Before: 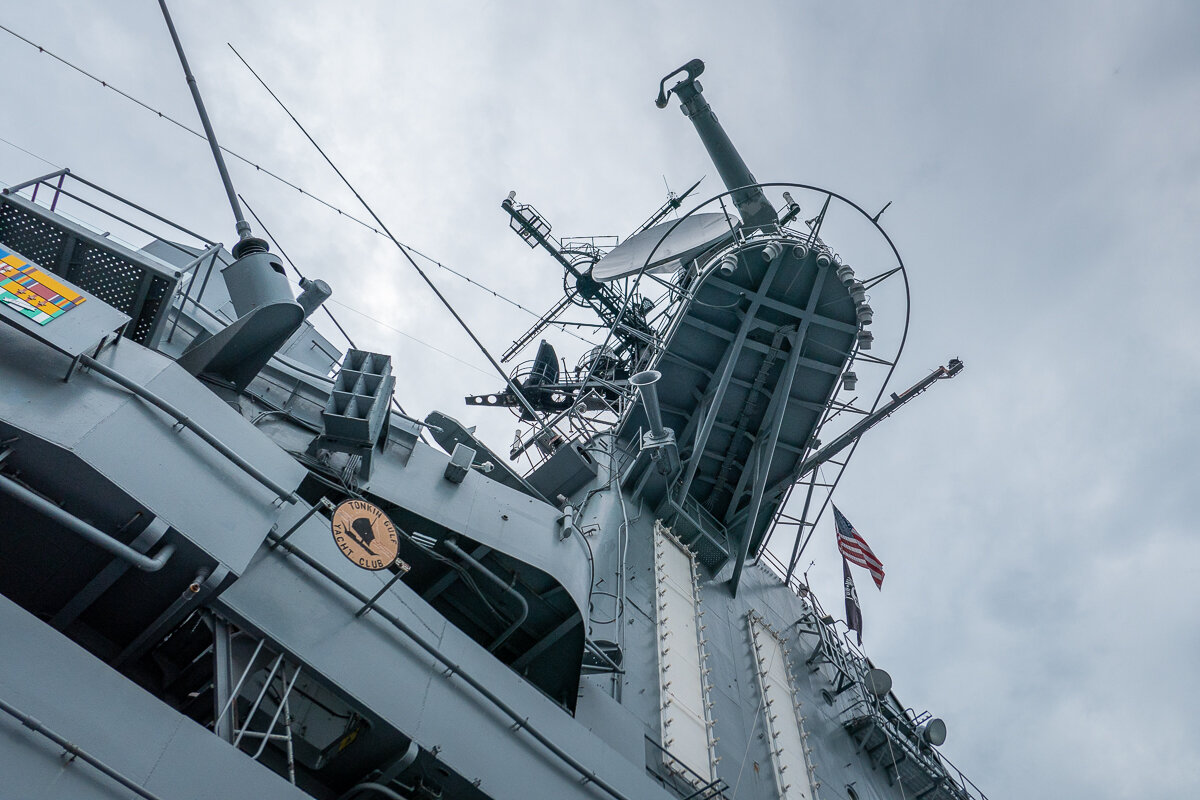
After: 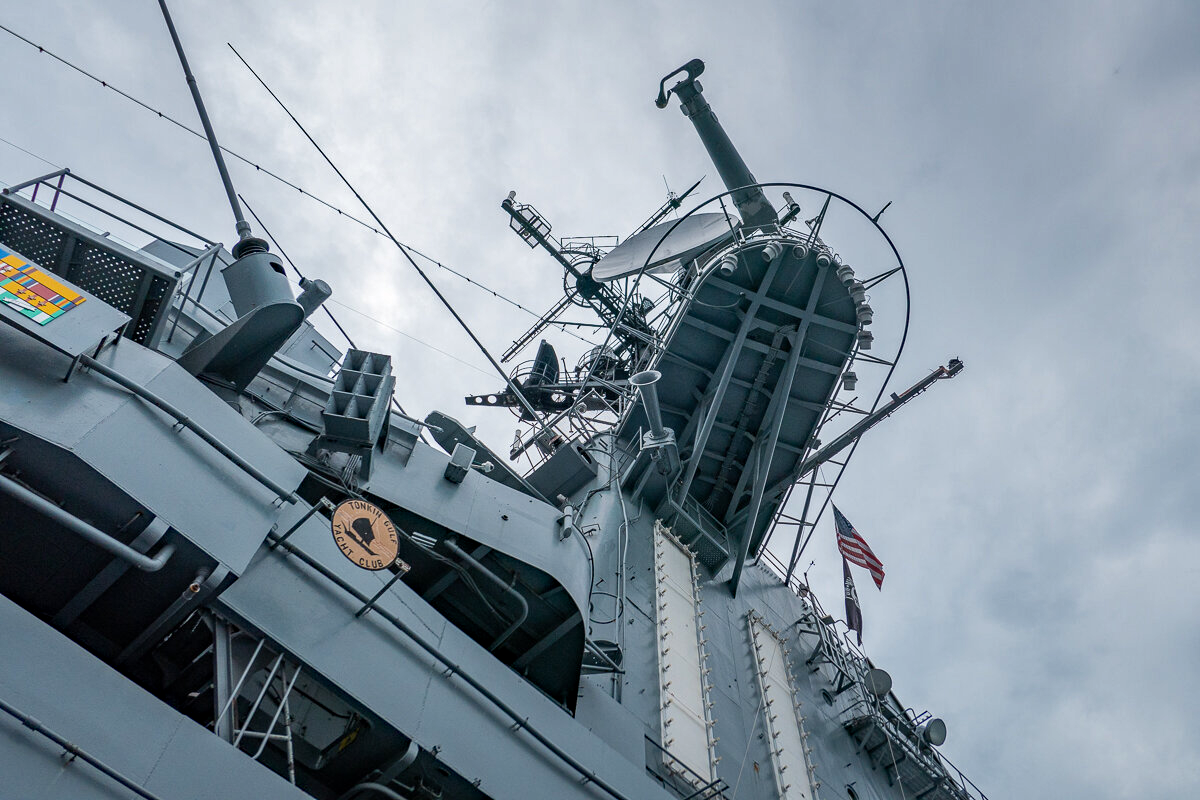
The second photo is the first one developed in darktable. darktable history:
shadows and highlights: shadows 32.11, highlights -32.41, soften with gaussian
haze removal: compatibility mode true, adaptive false
